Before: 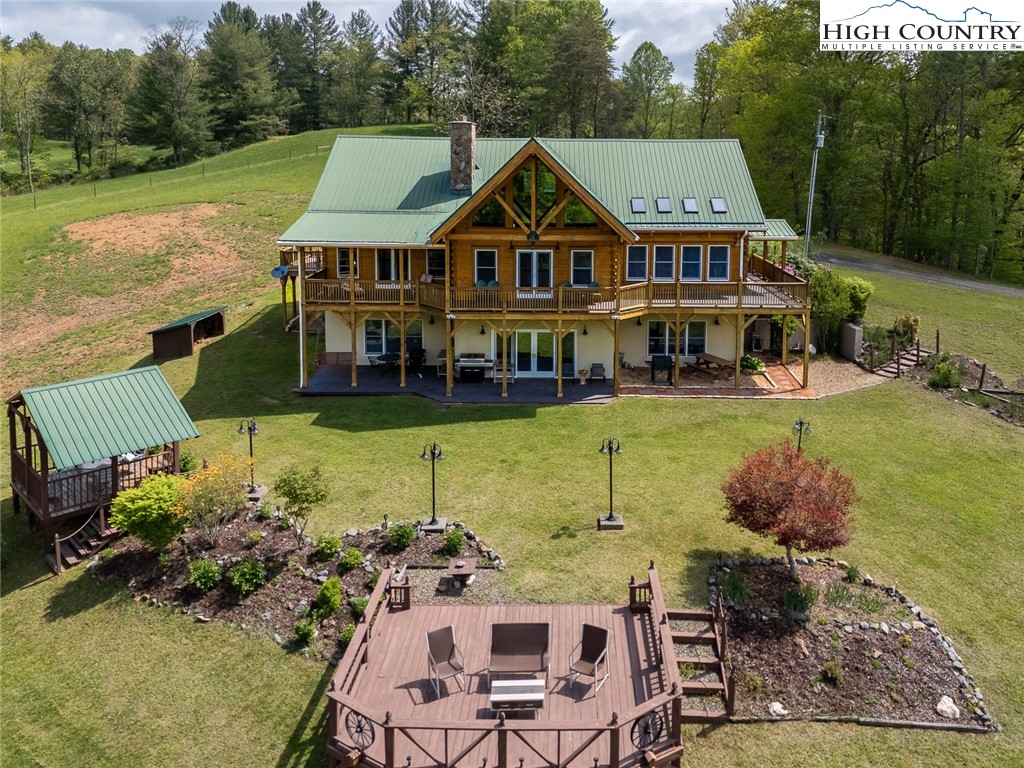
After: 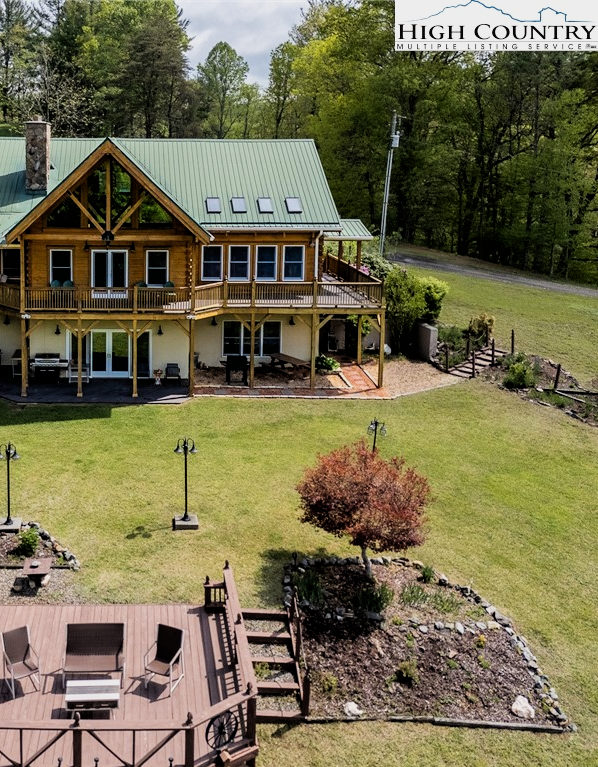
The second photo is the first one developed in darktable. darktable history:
crop: left 41.564%
exposure: exposure 0.19 EV, compensate exposure bias true, compensate highlight preservation false
filmic rgb: black relative exposure -5.04 EV, white relative exposure 3.56 EV, threshold 5.98 EV, hardness 3.17, contrast 1.197, highlights saturation mix -31.35%, enable highlight reconstruction true
